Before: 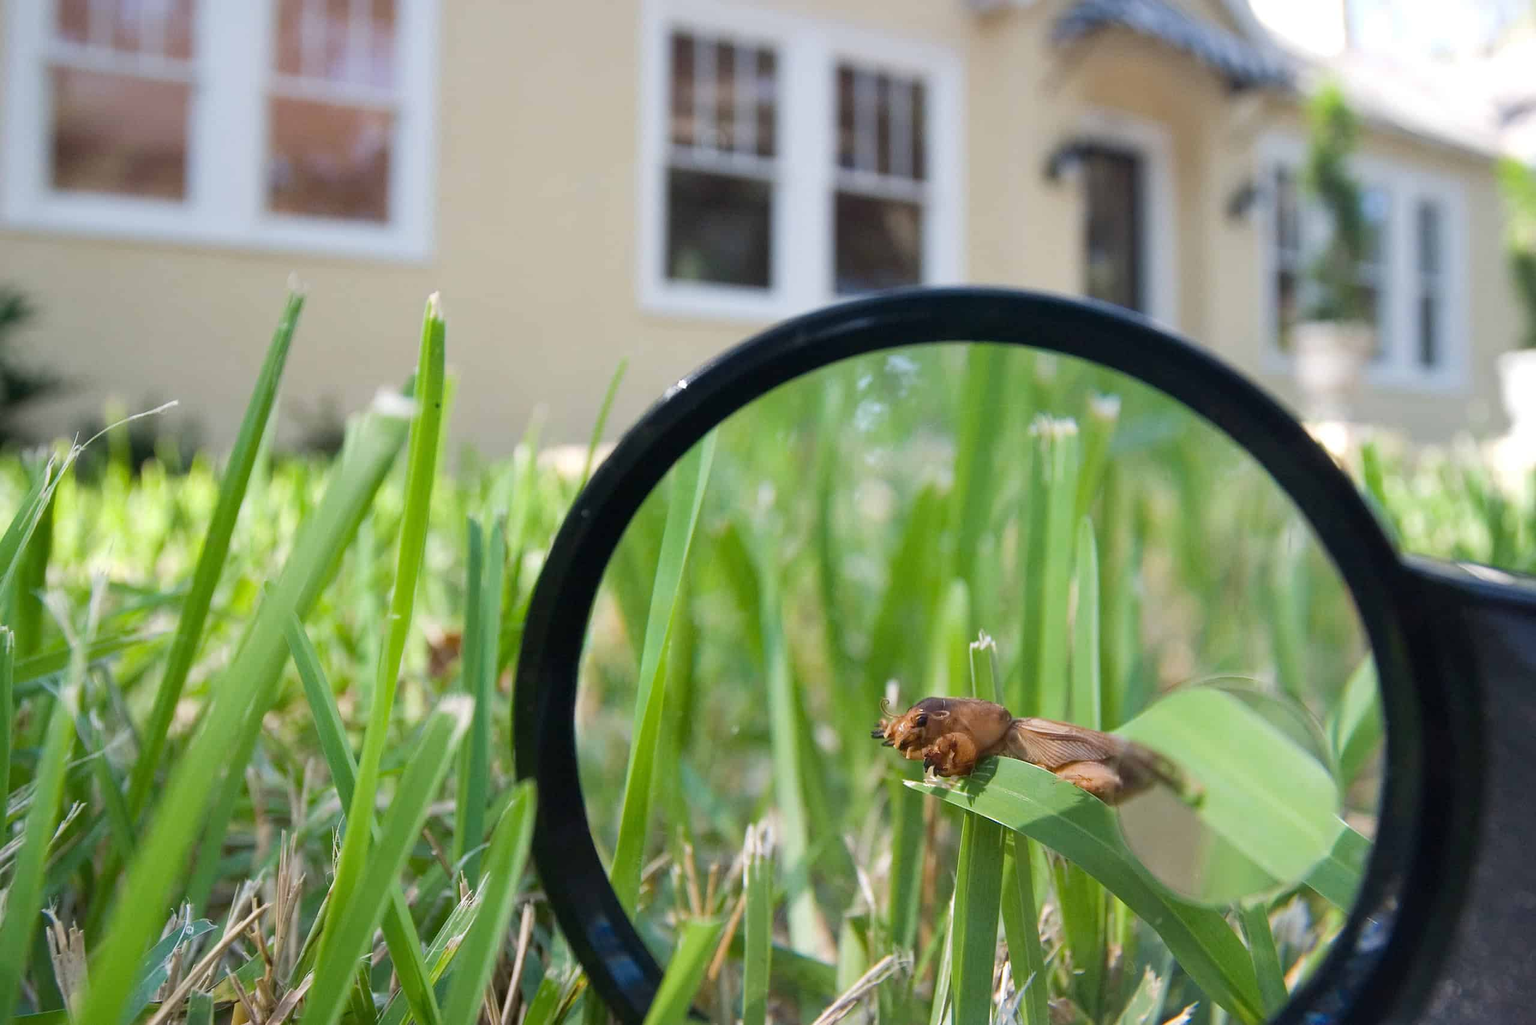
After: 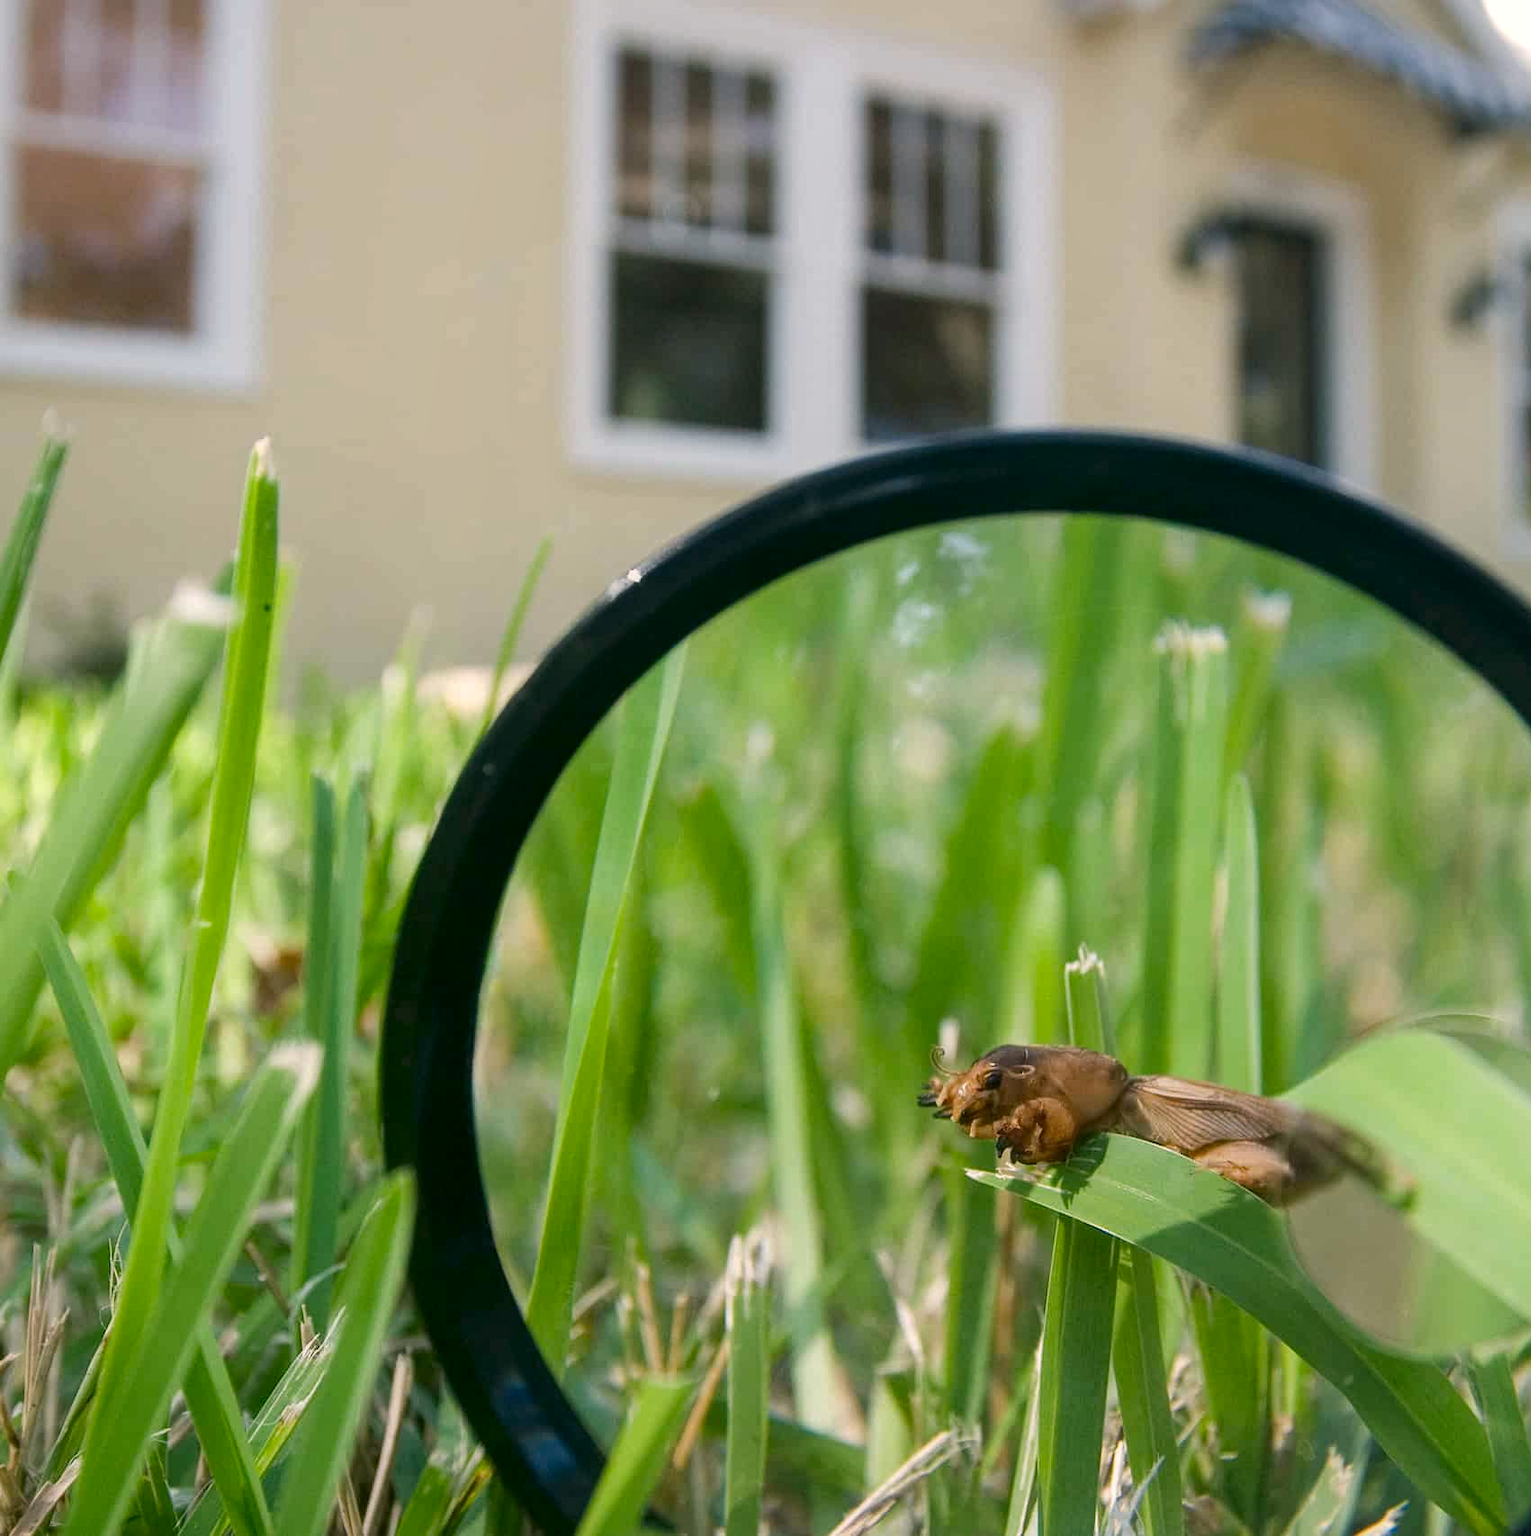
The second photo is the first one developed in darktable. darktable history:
color correction: highlights a* 4.02, highlights b* 4.98, shadows a* -7.55, shadows b* 4.98
local contrast: on, module defaults
crop: left 16.899%, right 16.556%
contrast equalizer: octaves 7, y [[0.6 ×6], [0.55 ×6], [0 ×6], [0 ×6], [0 ×6]], mix -0.3
contrast brightness saturation: contrast 0.03, brightness -0.04
